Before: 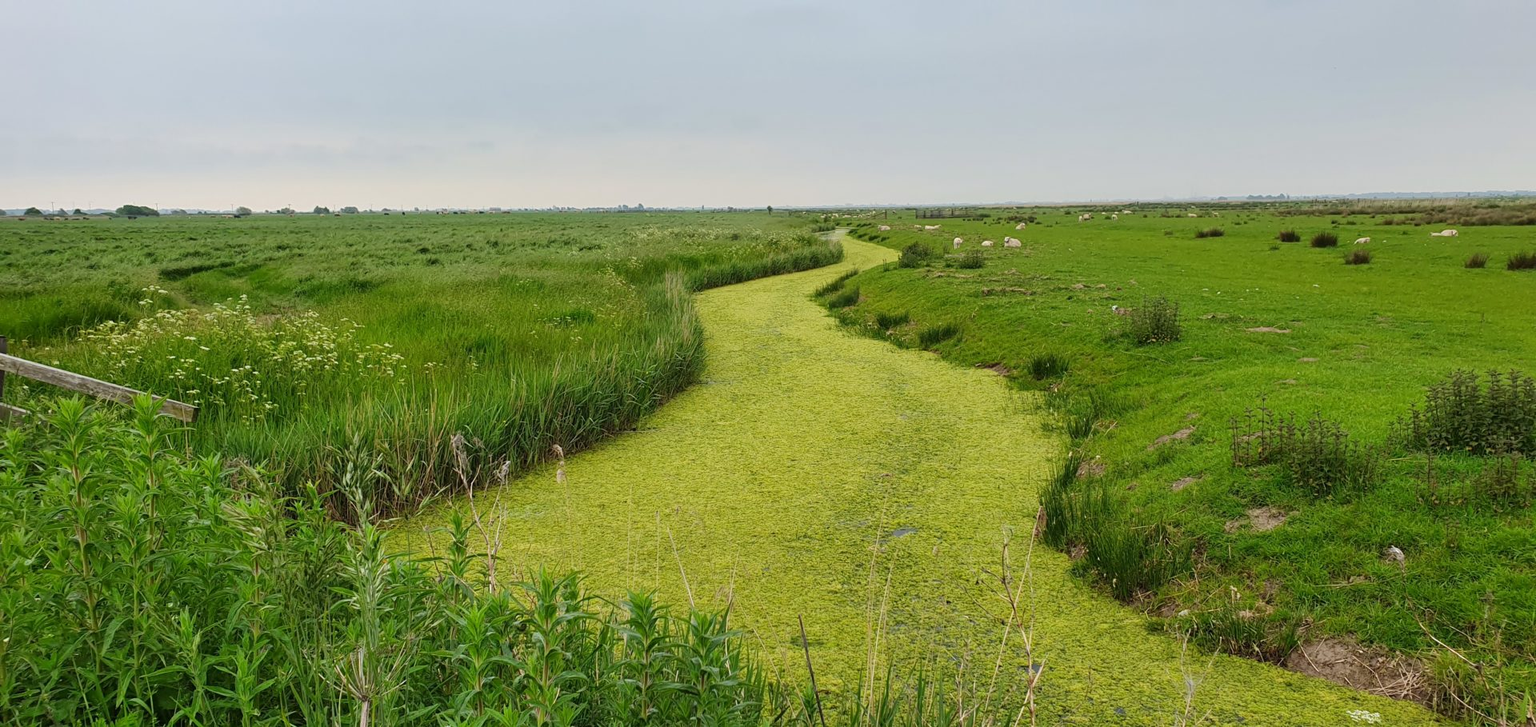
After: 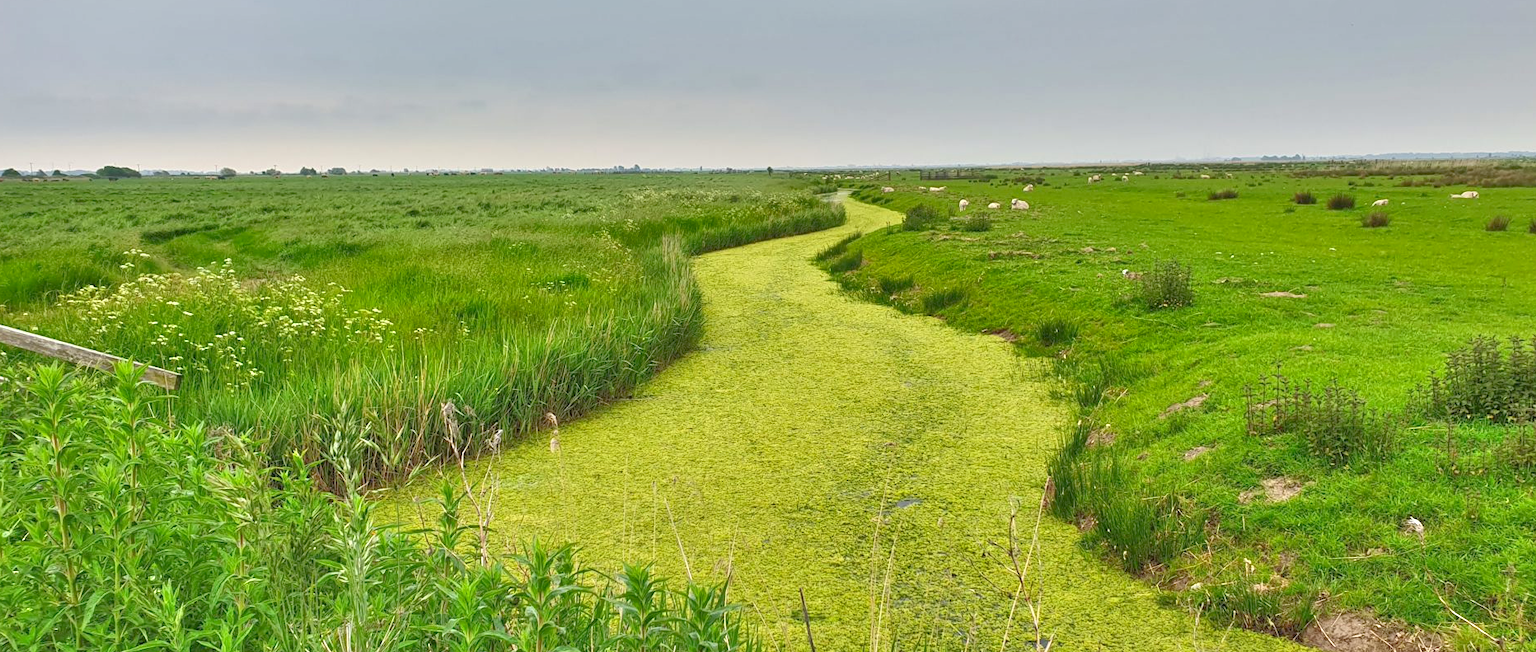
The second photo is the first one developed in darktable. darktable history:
crop: left 1.507%, top 6.147%, right 1.379%, bottom 6.637%
tone equalizer: -8 EV 2 EV, -7 EV 2 EV, -6 EV 2 EV, -5 EV 2 EV, -4 EV 2 EV, -3 EV 1.5 EV, -2 EV 1 EV, -1 EV 0.5 EV
shadows and highlights: radius 264.75, soften with gaussian
